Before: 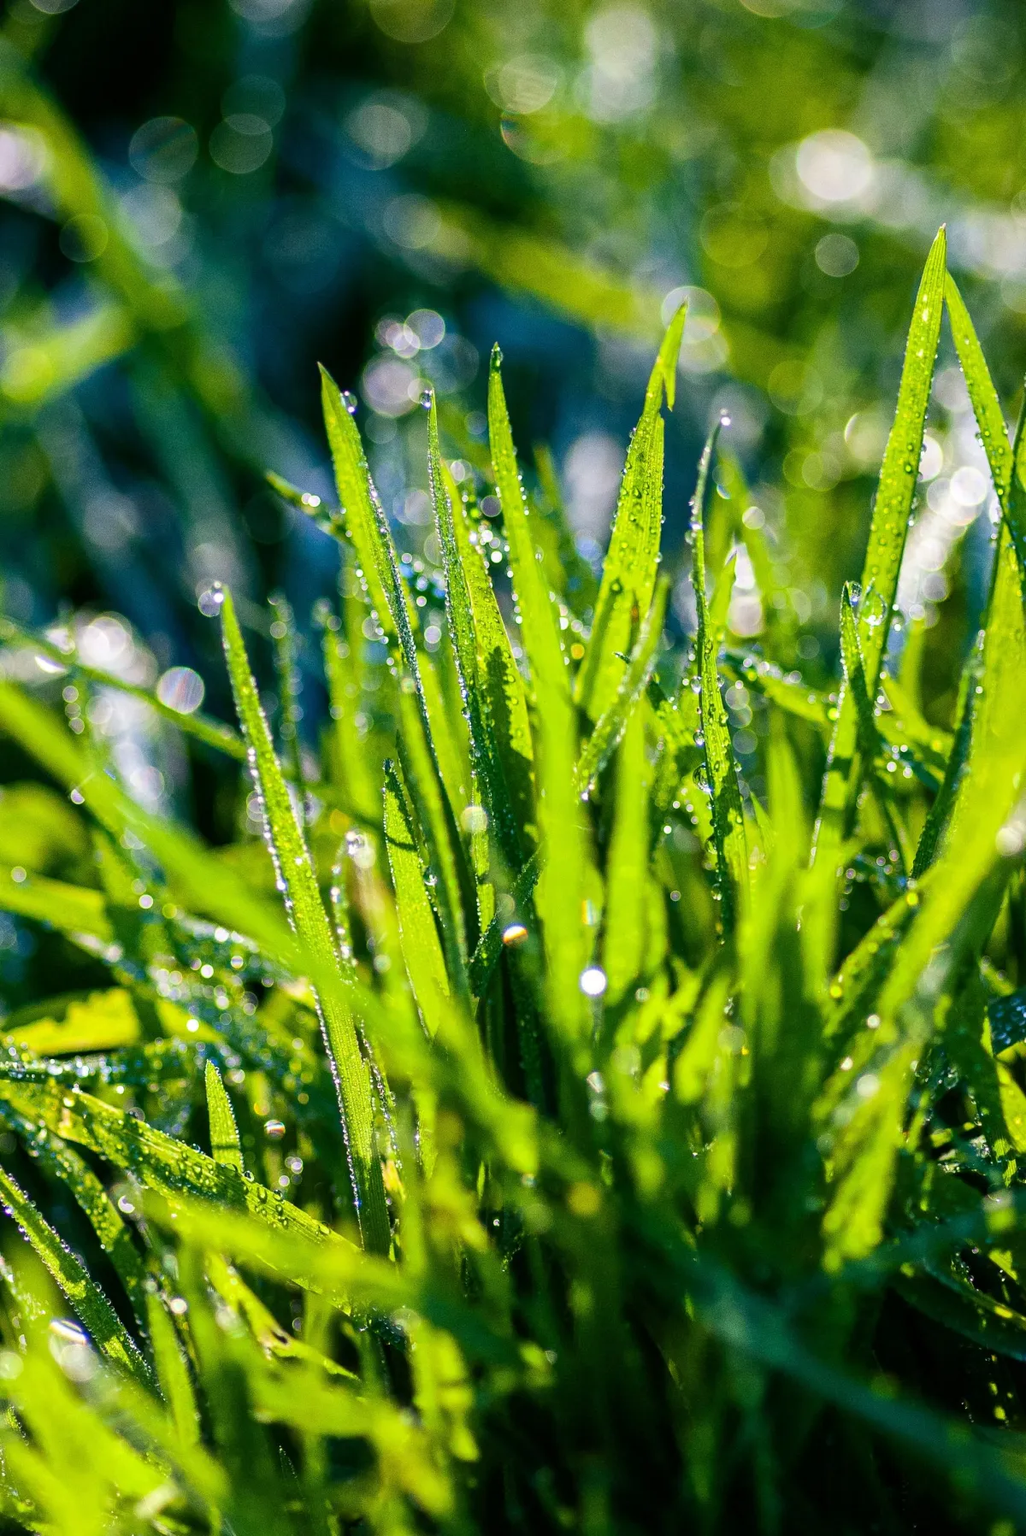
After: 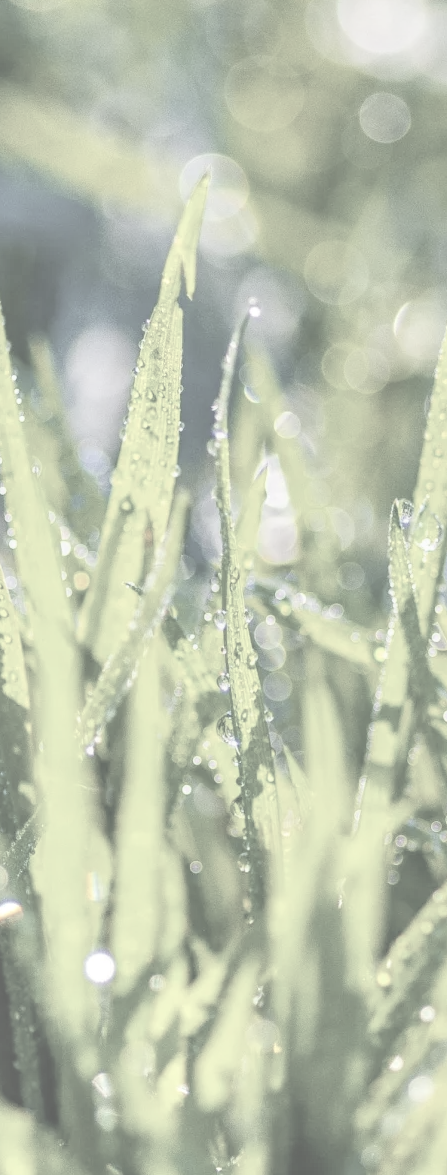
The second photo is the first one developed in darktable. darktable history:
crop and rotate: left 49.573%, top 10.102%, right 13.115%, bottom 24.487%
local contrast: detail 153%
contrast brightness saturation: contrast -0.324, brightness 0.743, saturation -0.775
